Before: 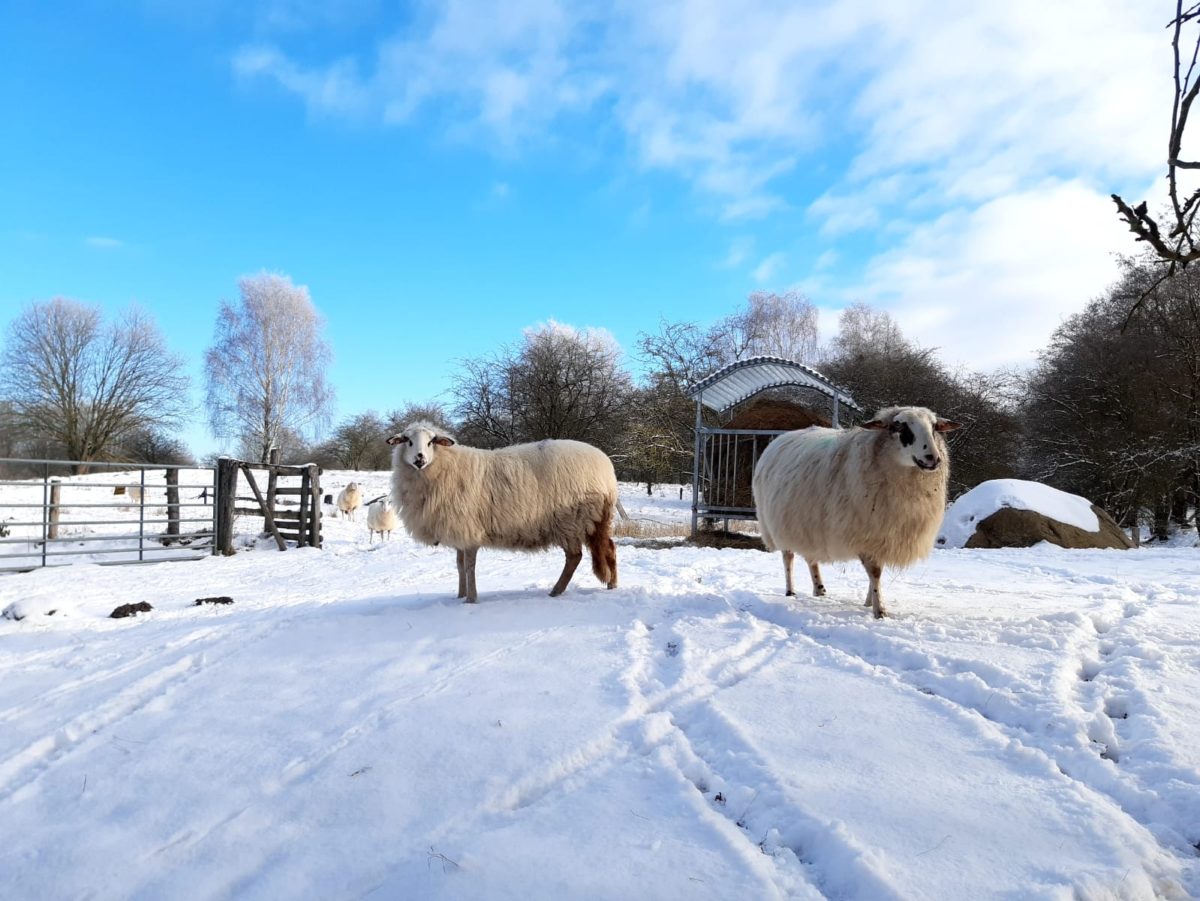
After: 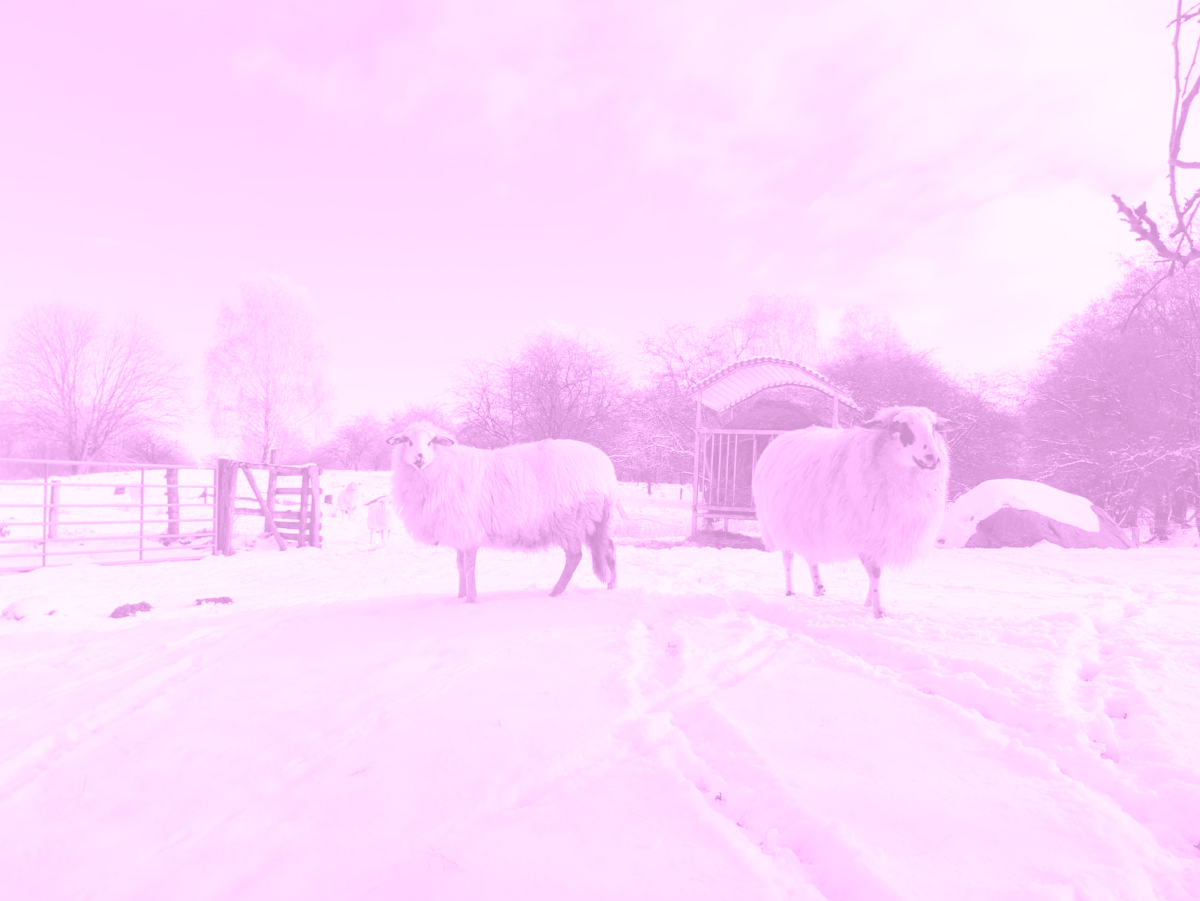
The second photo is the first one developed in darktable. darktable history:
exposure: exposure 0.661 EV, compensate highlight preservation false
color balance rgb: perceptual saturation grading › global saturation 25%, global vibrance 20%
white balance: red 0.954, blue 1.079
colorize: hue 331.2°, saturation 75%, source mix 30.28%, lightness 70.52%, version 1
